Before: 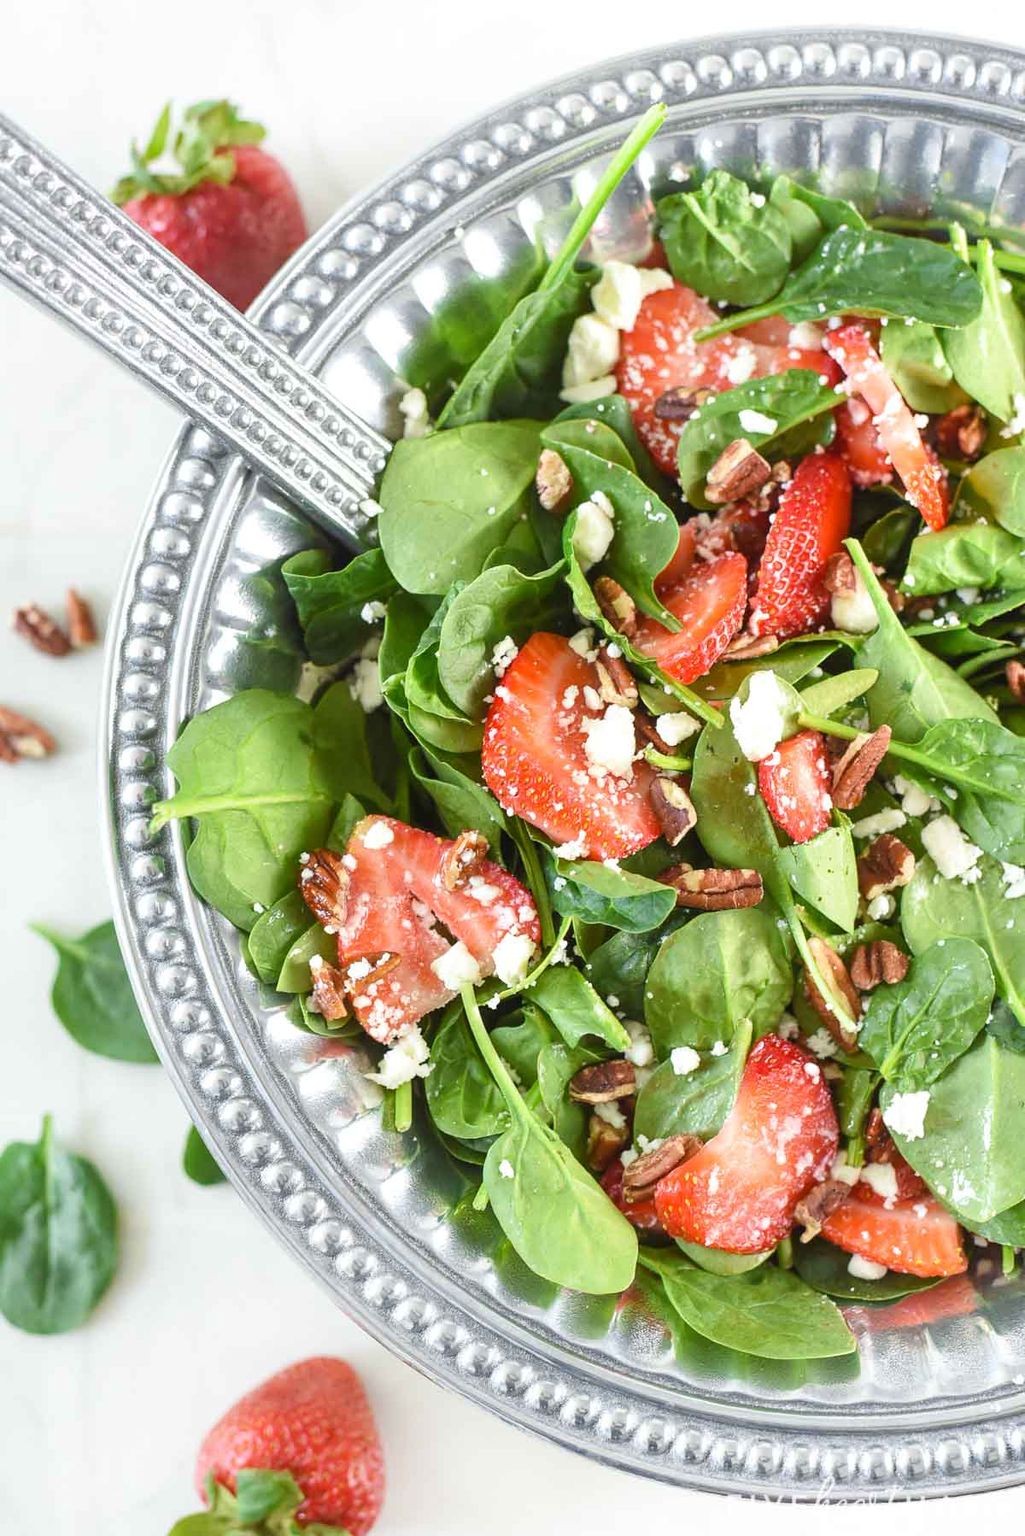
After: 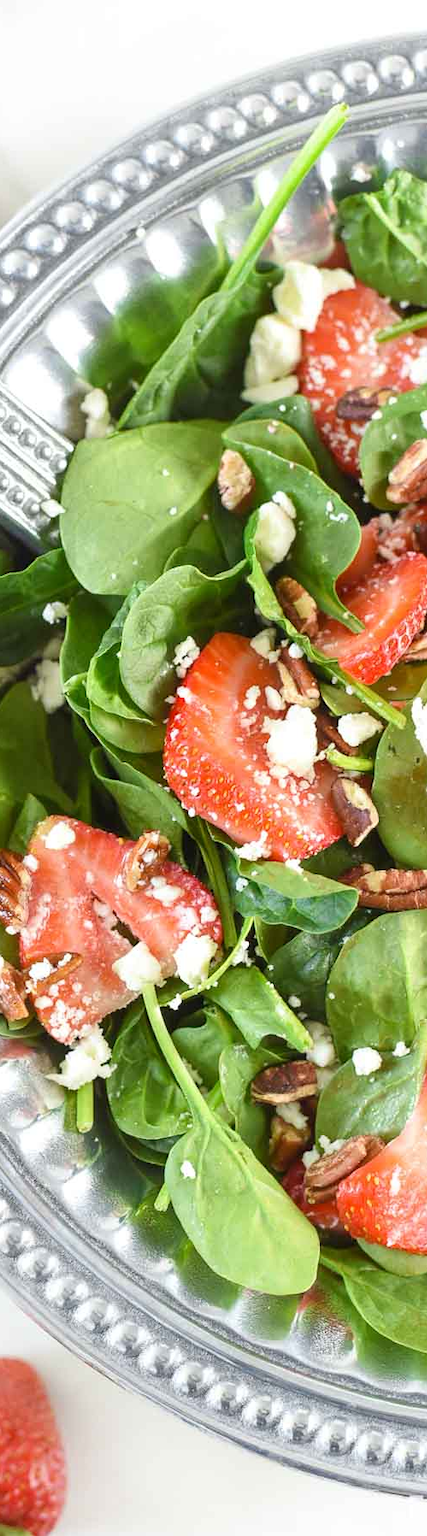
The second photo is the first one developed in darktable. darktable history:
crop: left 31.144%, right 27.175%
